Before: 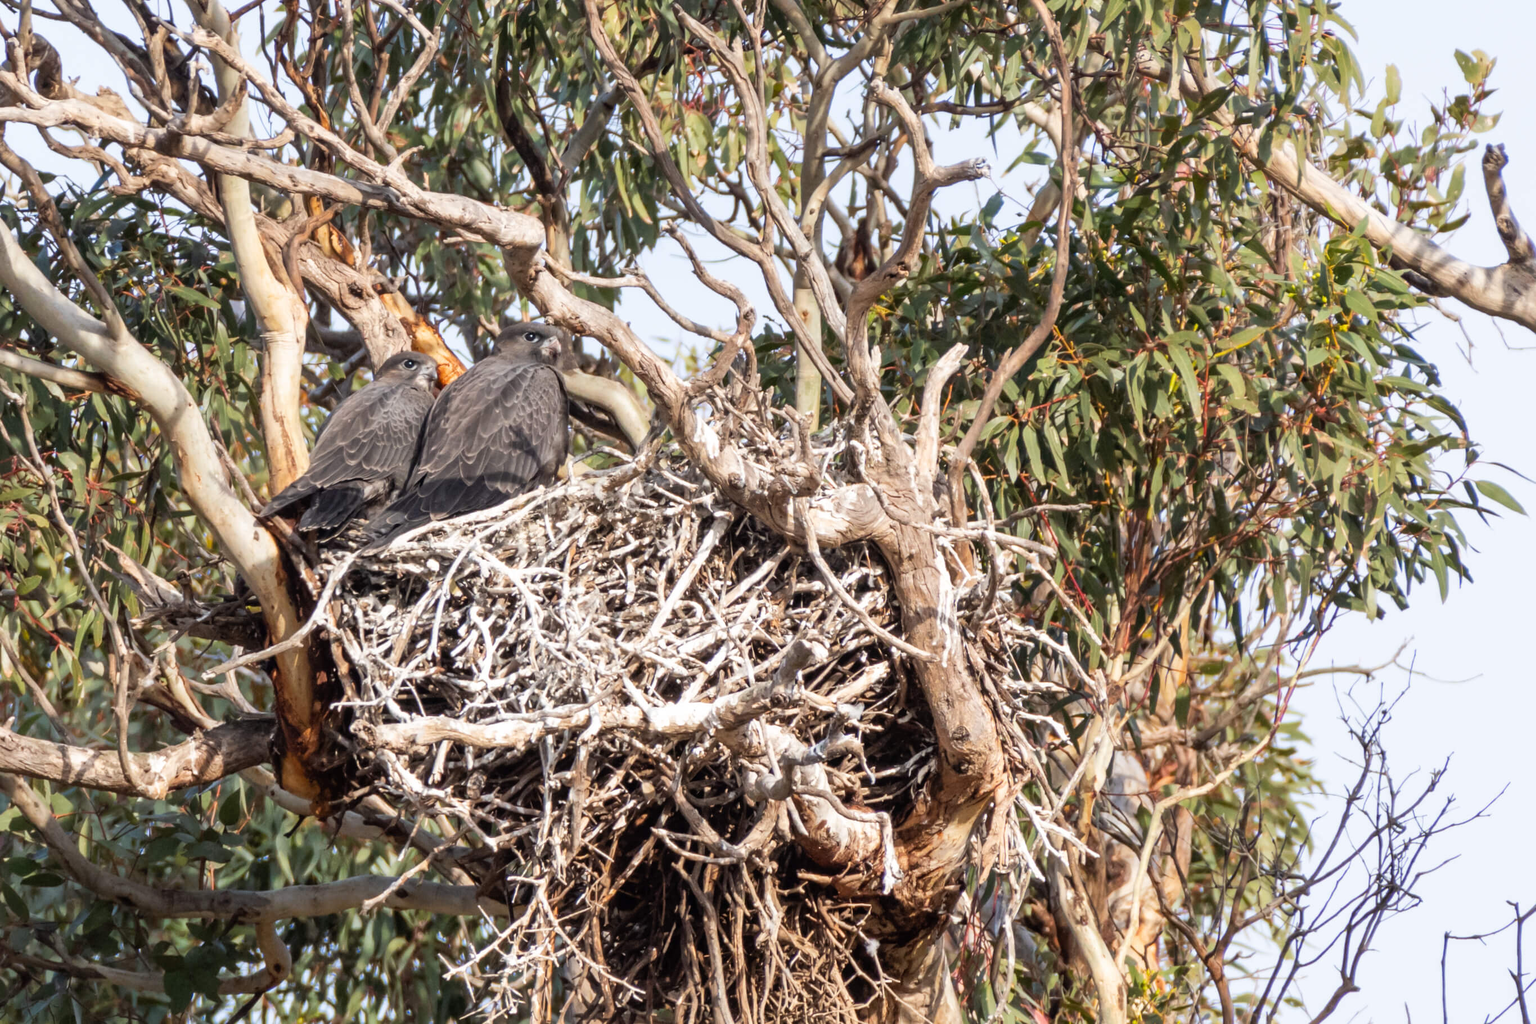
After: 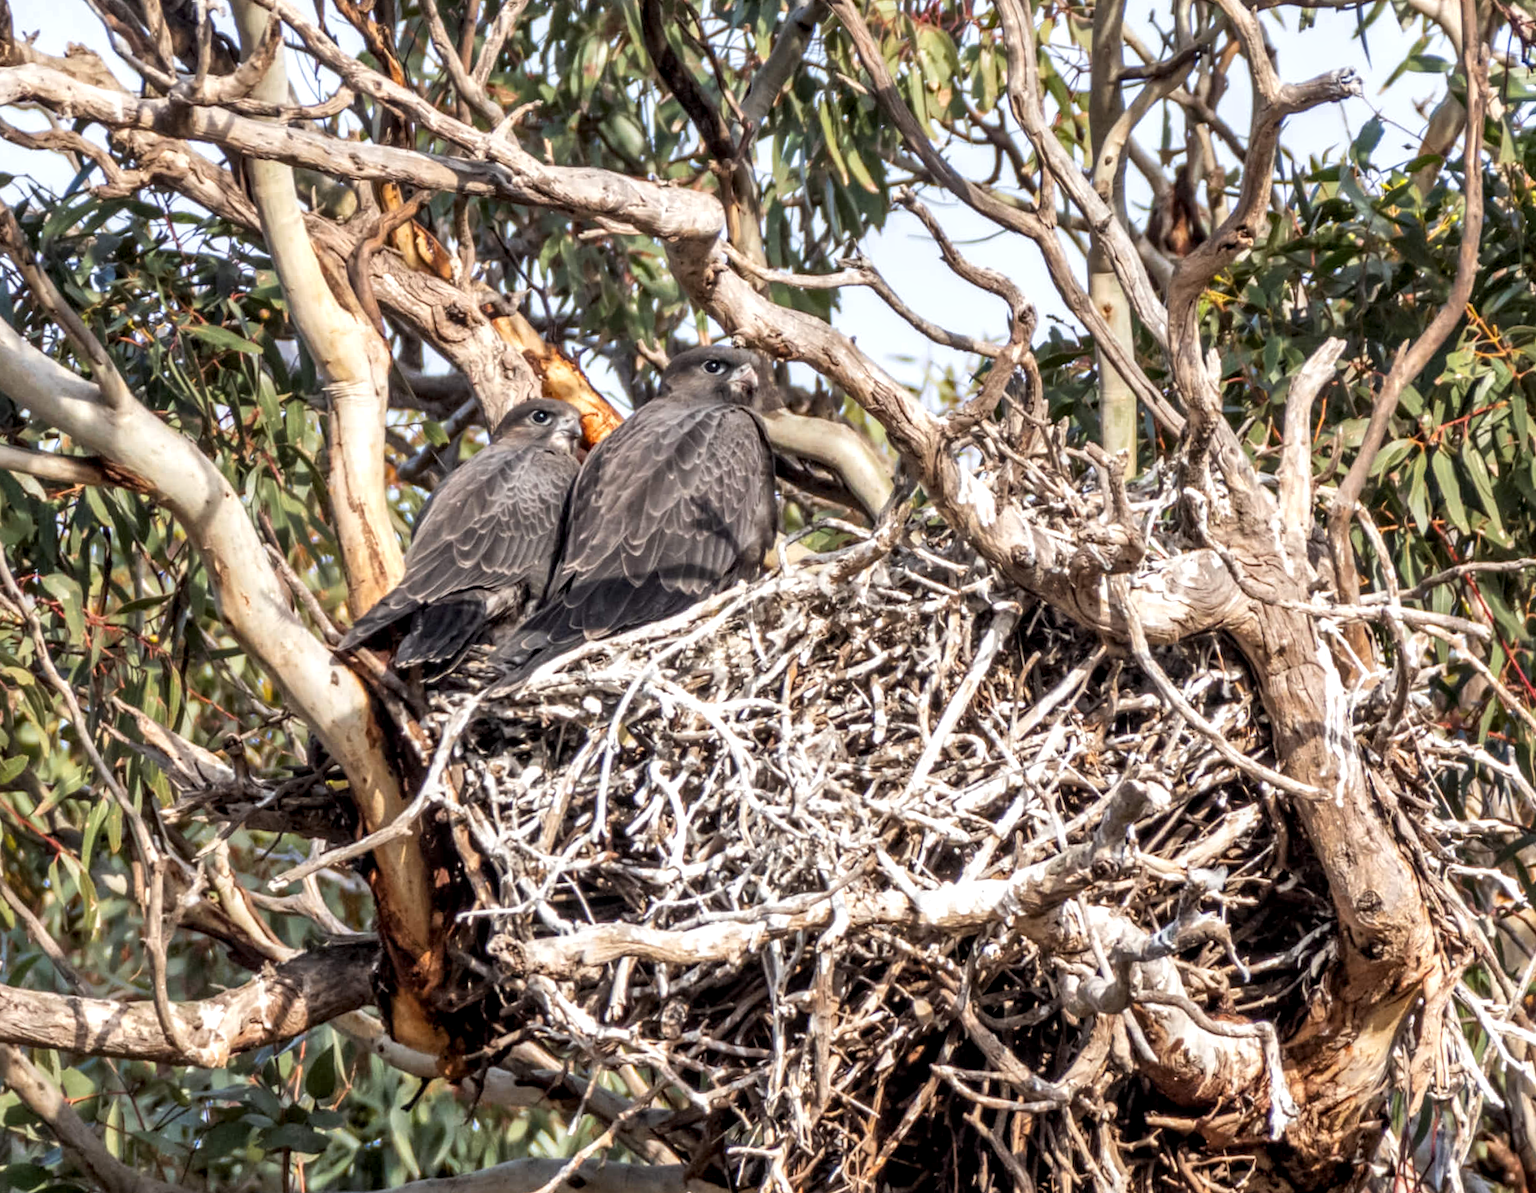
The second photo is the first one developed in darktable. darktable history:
rotate and perspective: rotation -3.52°, crop left 0.036, crop right 0.964, crop top 0.081, crop bottom 0.919
crop: top 5.803%, right 27.864%, bottom 5.804%
shadows and highlights: soften with gaussian
local contrast: detail 144%
